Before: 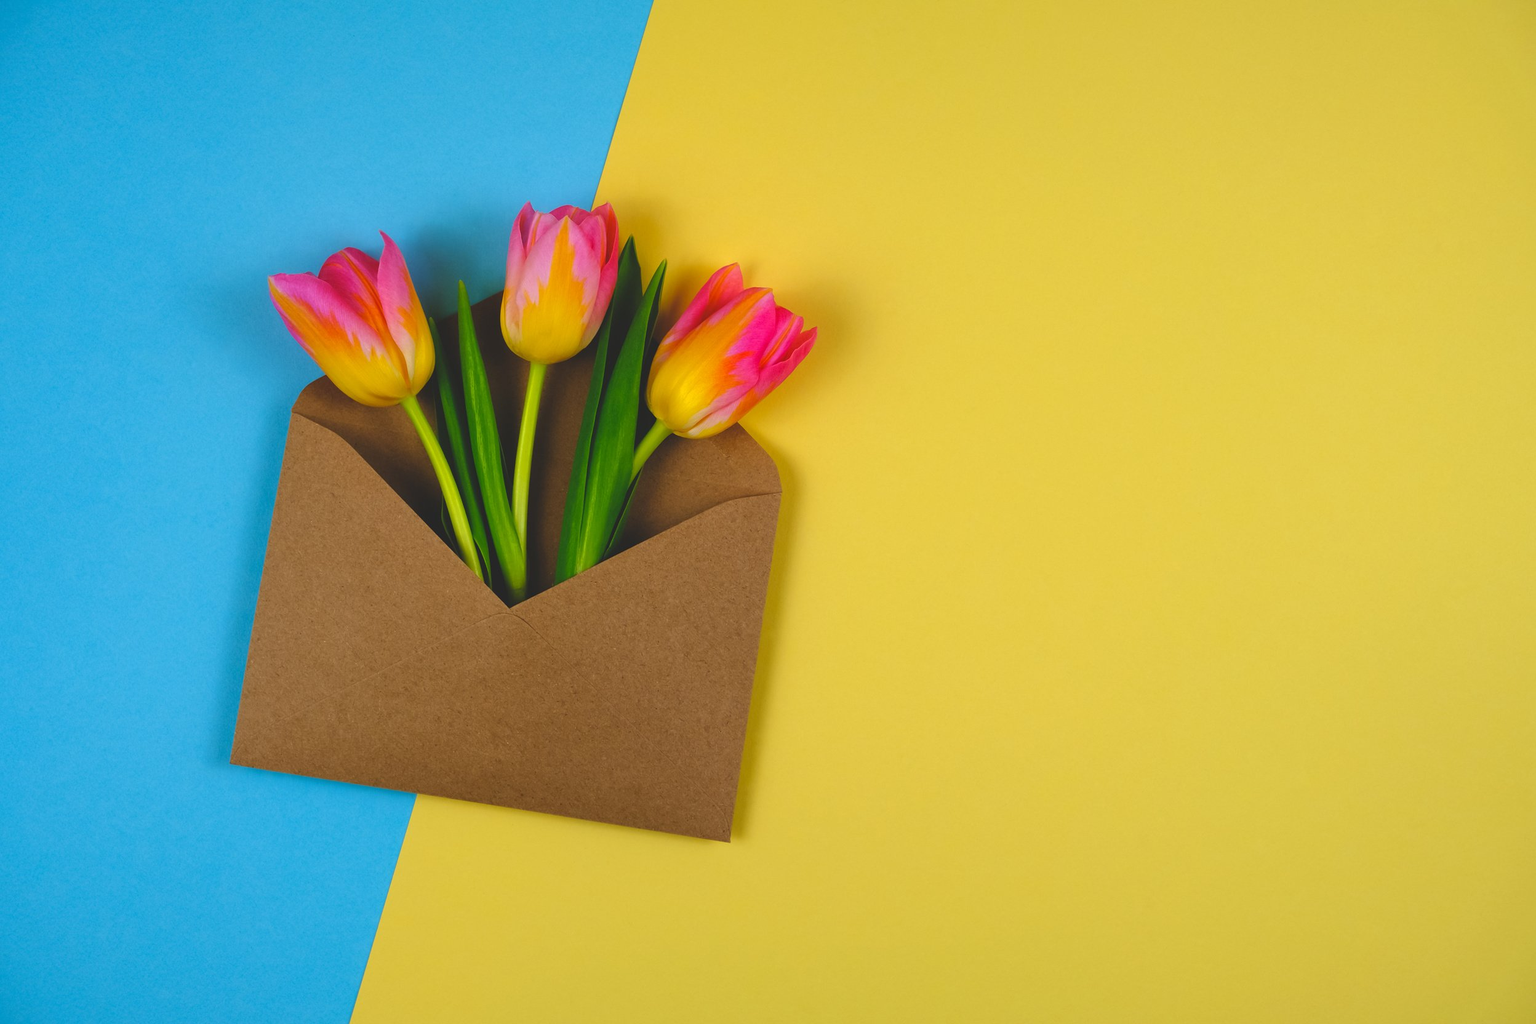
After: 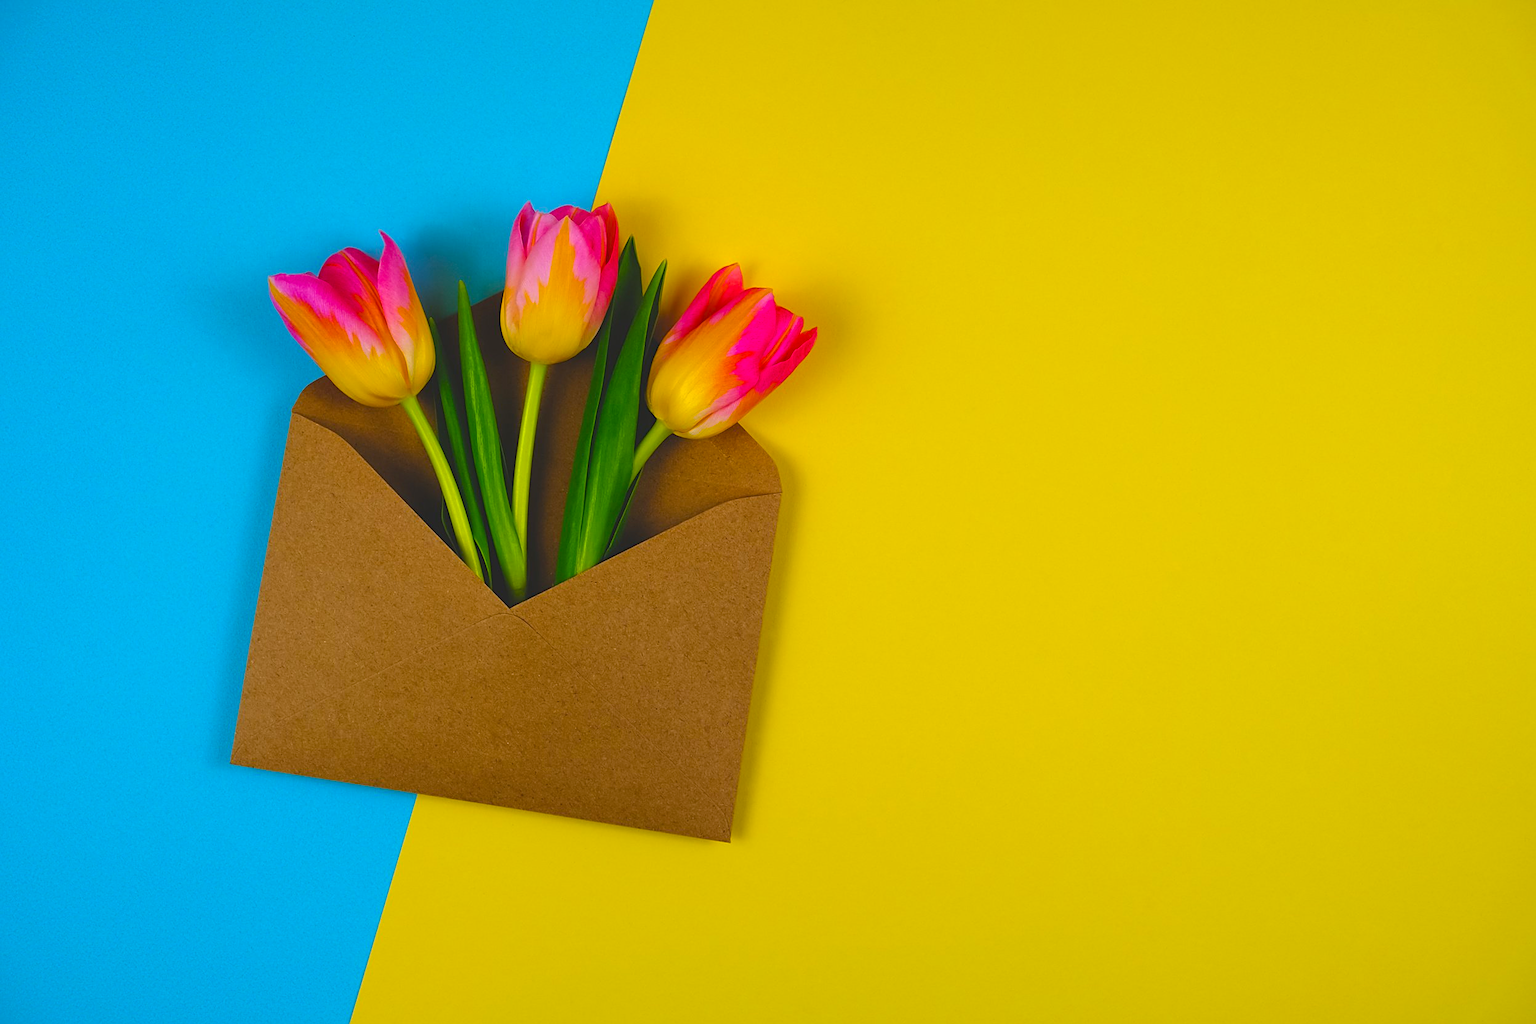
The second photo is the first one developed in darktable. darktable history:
color balance rgb: perceptual saturation grading › global saturation 30%
sharpen: on, module defaults
